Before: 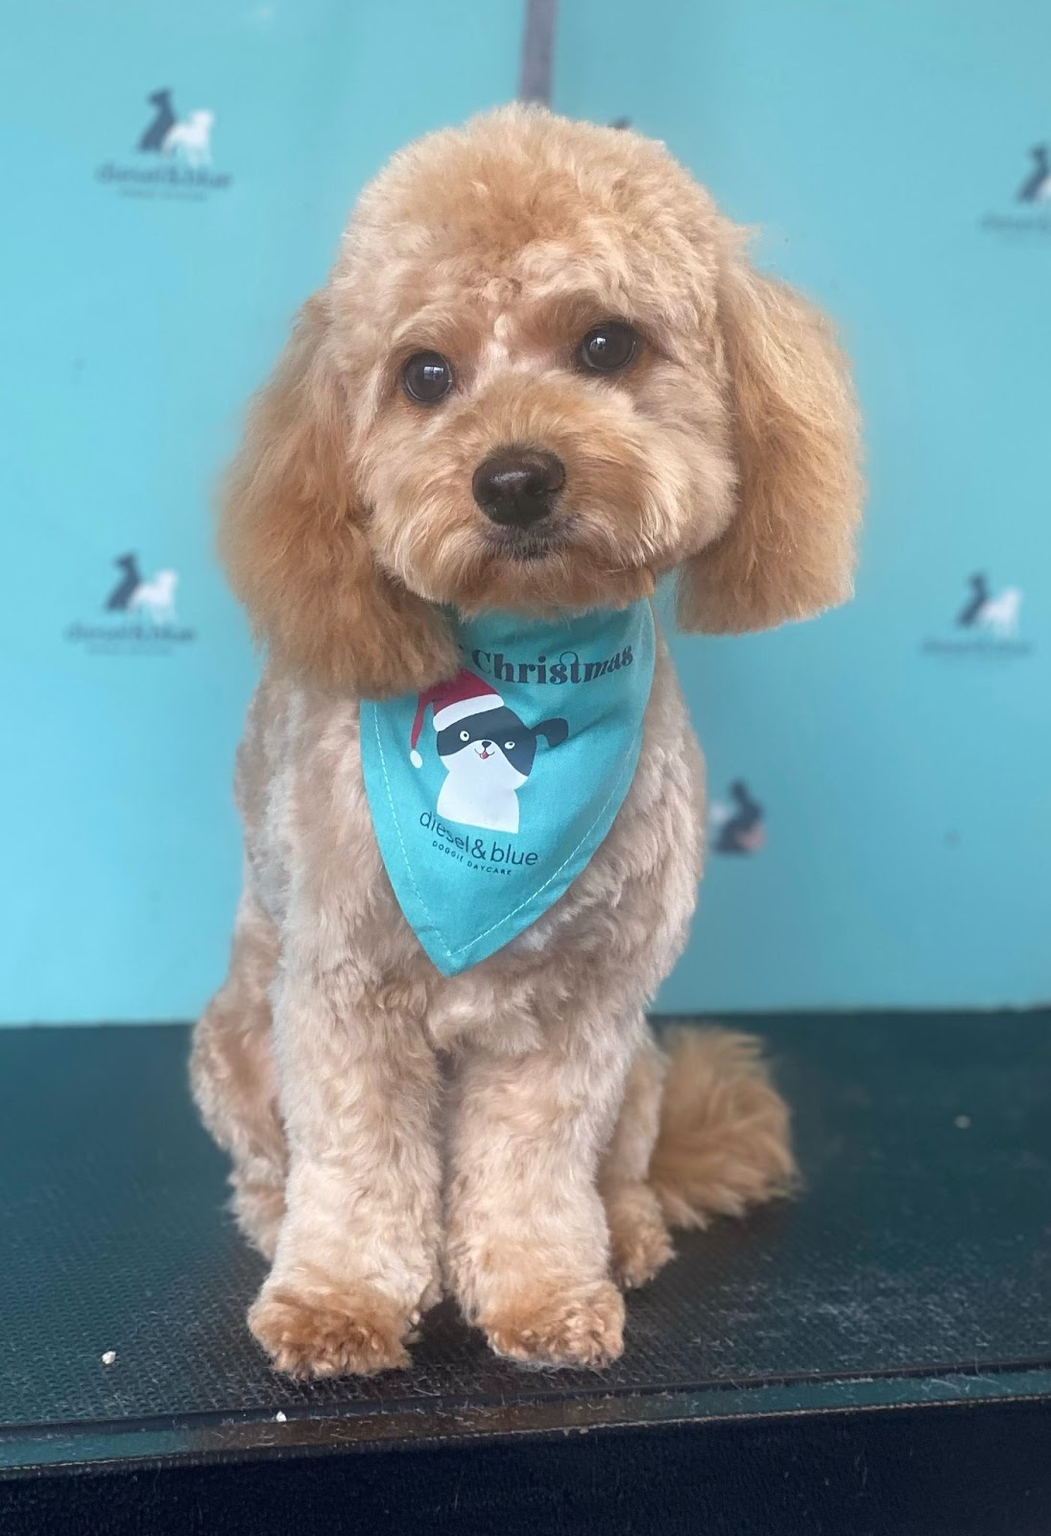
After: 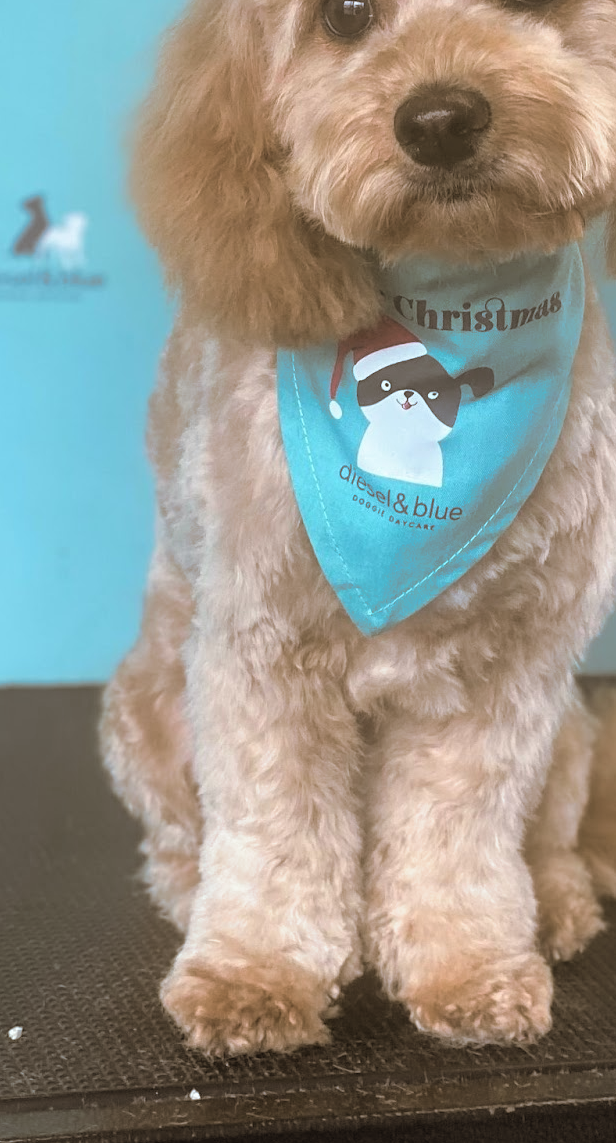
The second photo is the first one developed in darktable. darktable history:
split-toning: shadows › hue 37.98°, highlights › hue 185.58°, balance -55.261
crop: left 8.966%, top 23.852%, right 34.699%, bottom 4.703%
